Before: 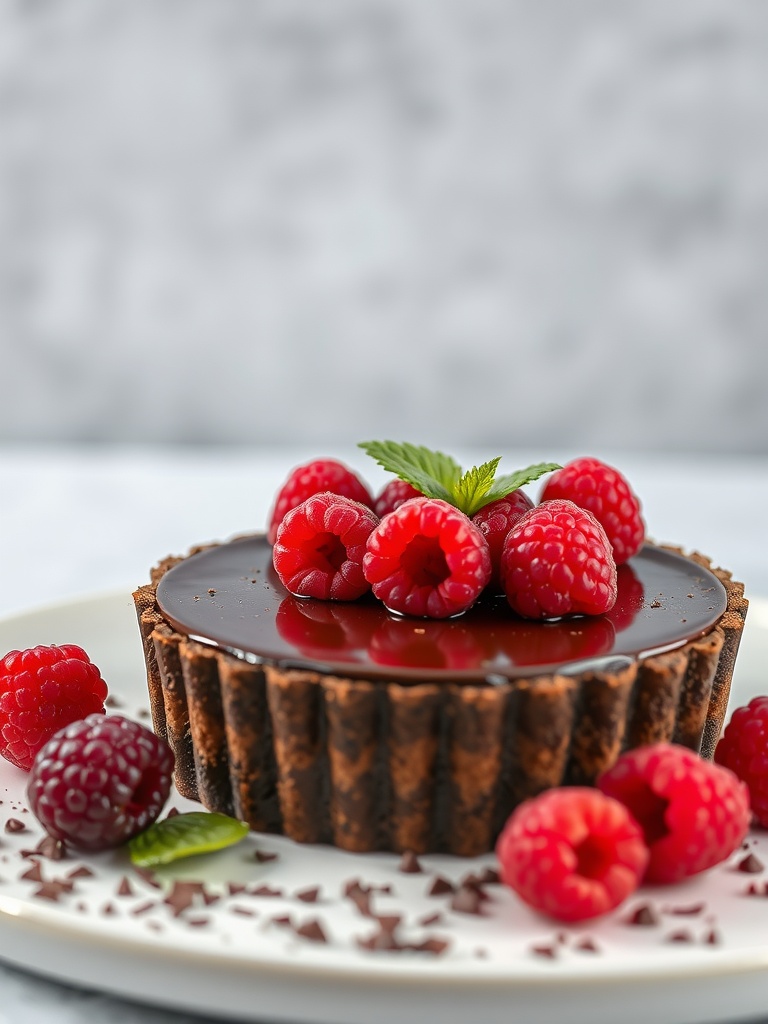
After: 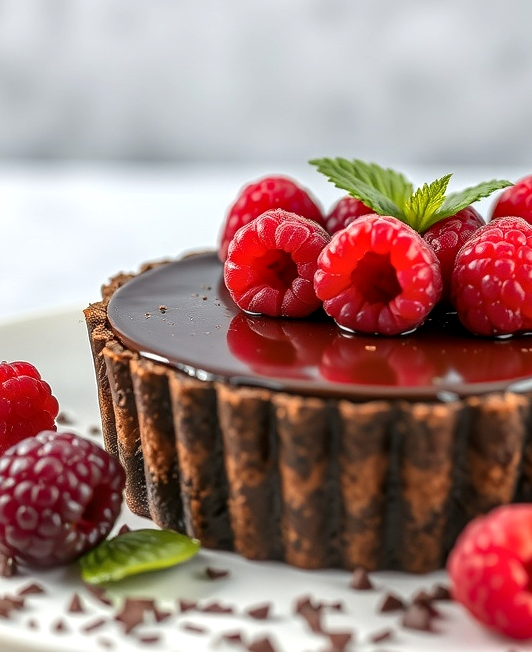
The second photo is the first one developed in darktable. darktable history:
crop: left 6.488%, top 27.668%, right 24.183%, bottom 8.656%
exposure: exposure 0.161 EV, compensate highlight preservation false
local contrast: on, module defaults
